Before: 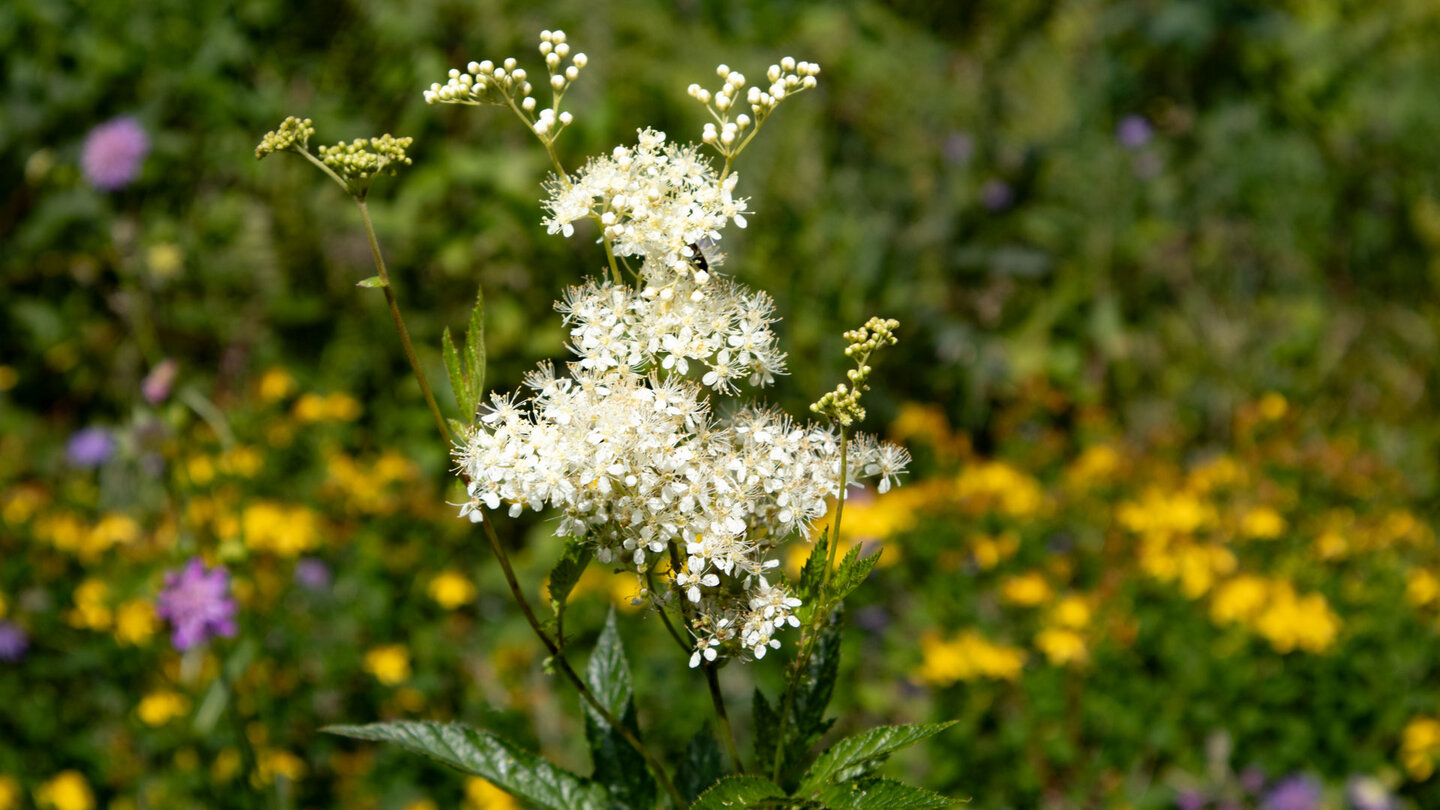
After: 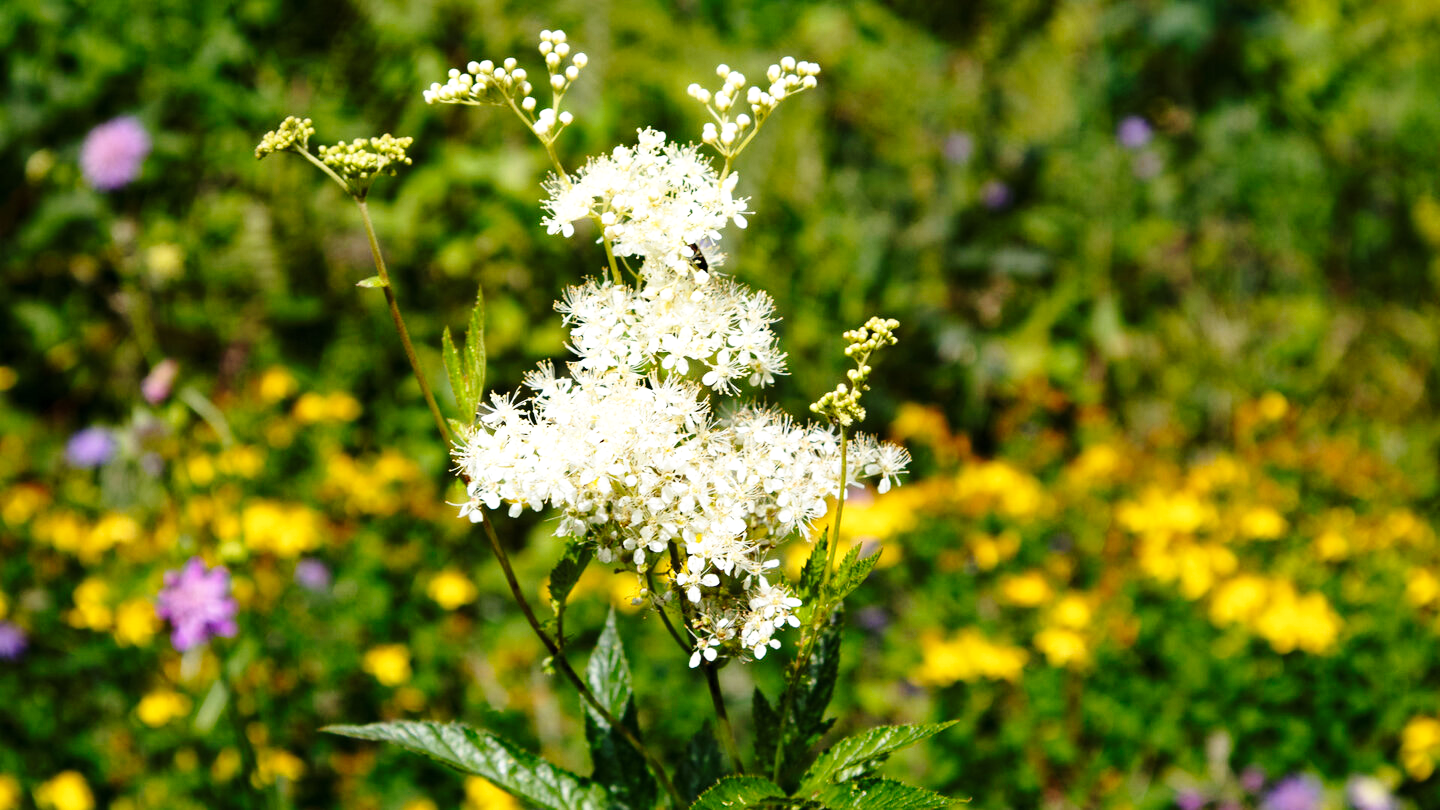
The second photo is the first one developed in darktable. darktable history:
base curve: curves: ch0 [(0, 0) (0.028, 0.03) (0.121, 0.232) (0.46, 0.748) (0.859, 0.968) (1, 1)], preserve colors none
levels: levels [0, 0.492, 0.984]
